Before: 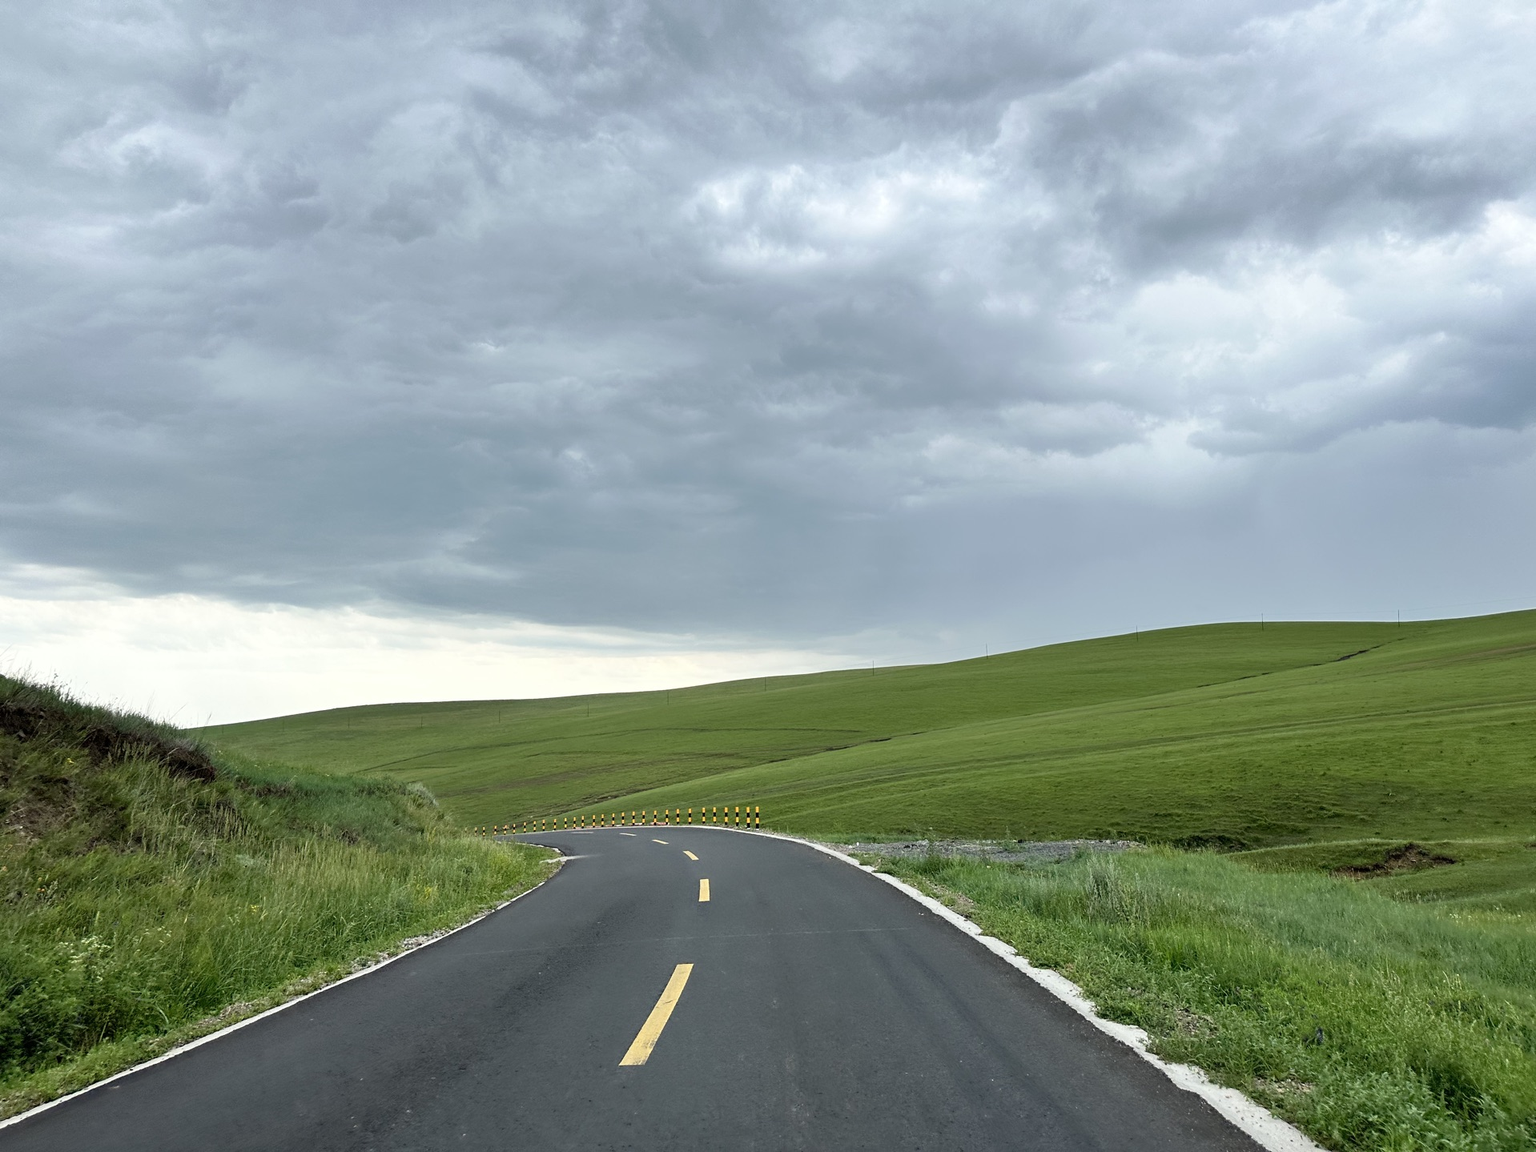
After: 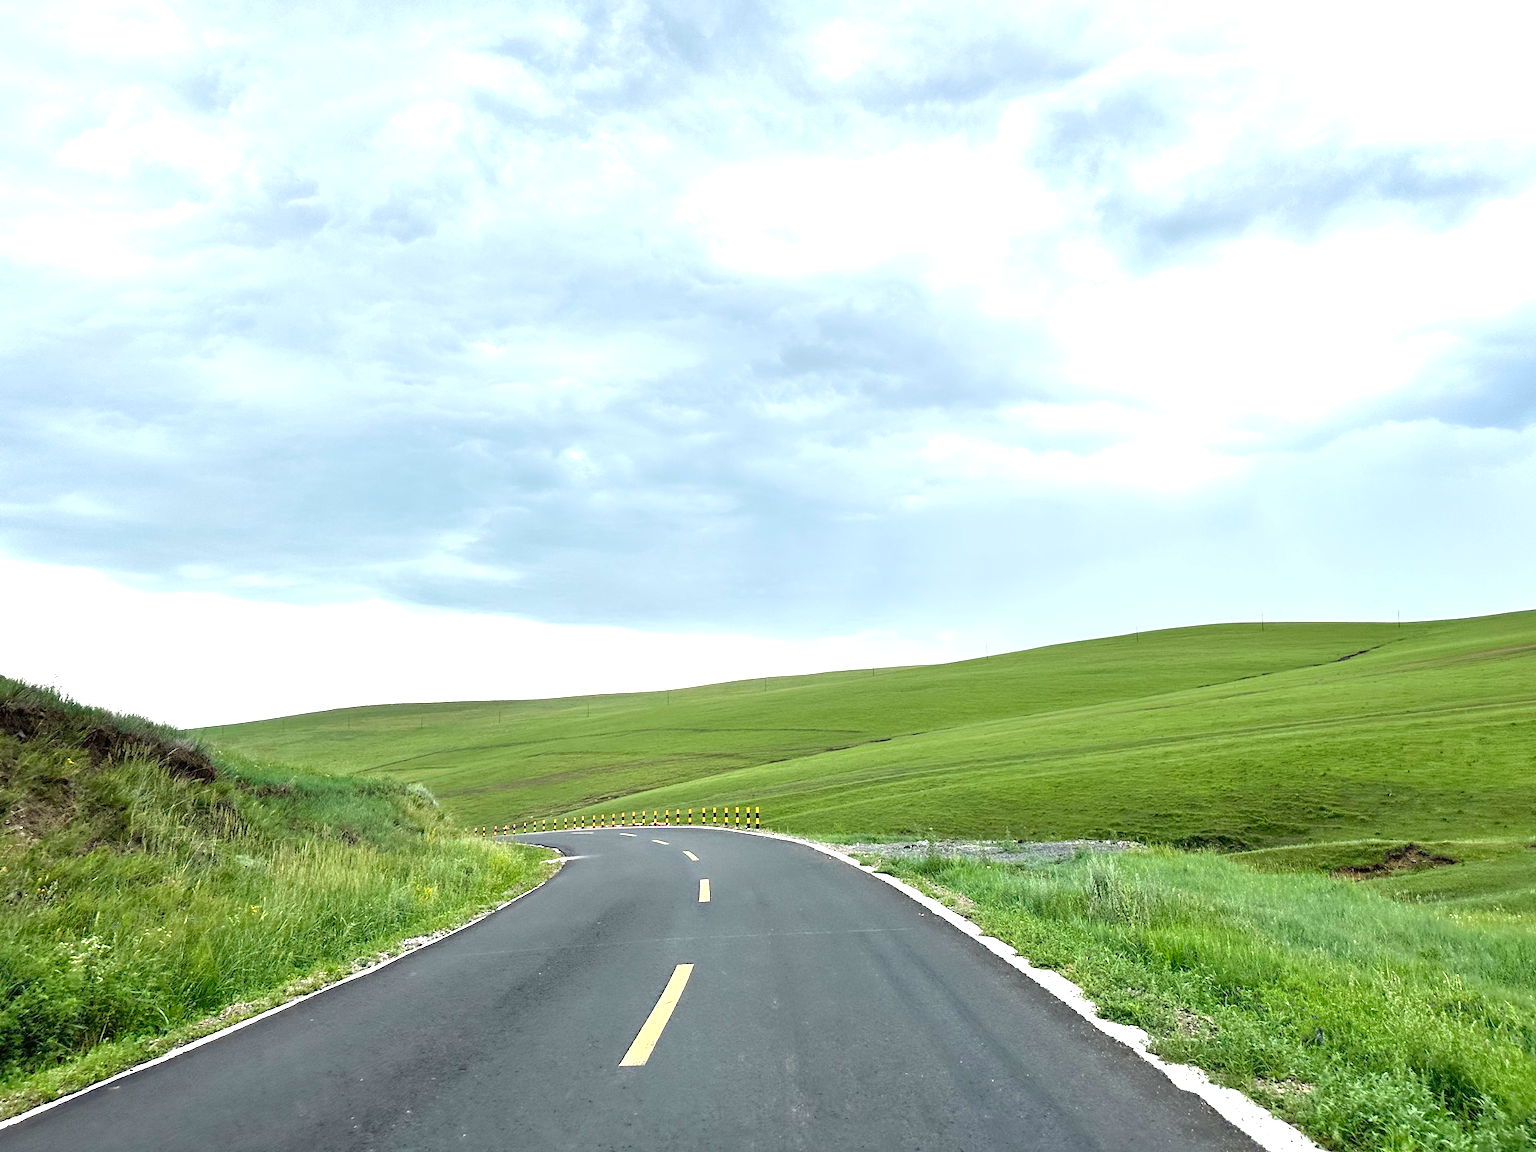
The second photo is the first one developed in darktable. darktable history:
exposure: black level correction 0, exposure 1.101 EV, compensate highlight preservation false
tone equalizer: on, module defaults
